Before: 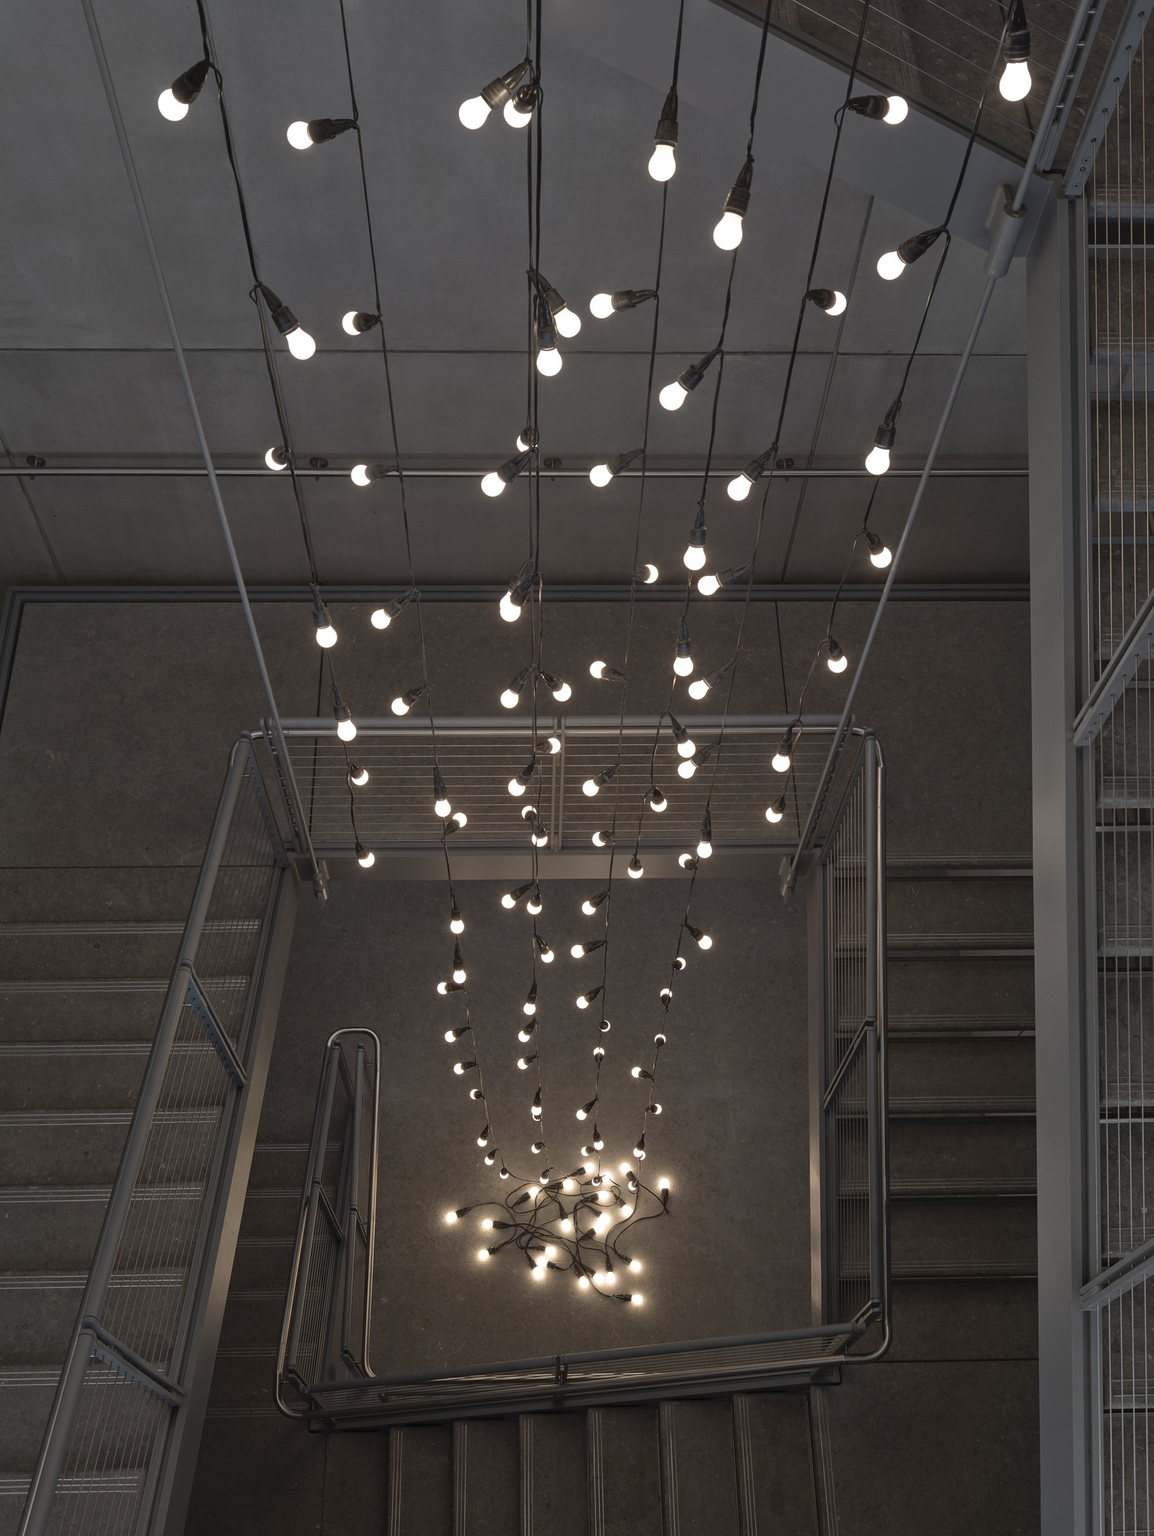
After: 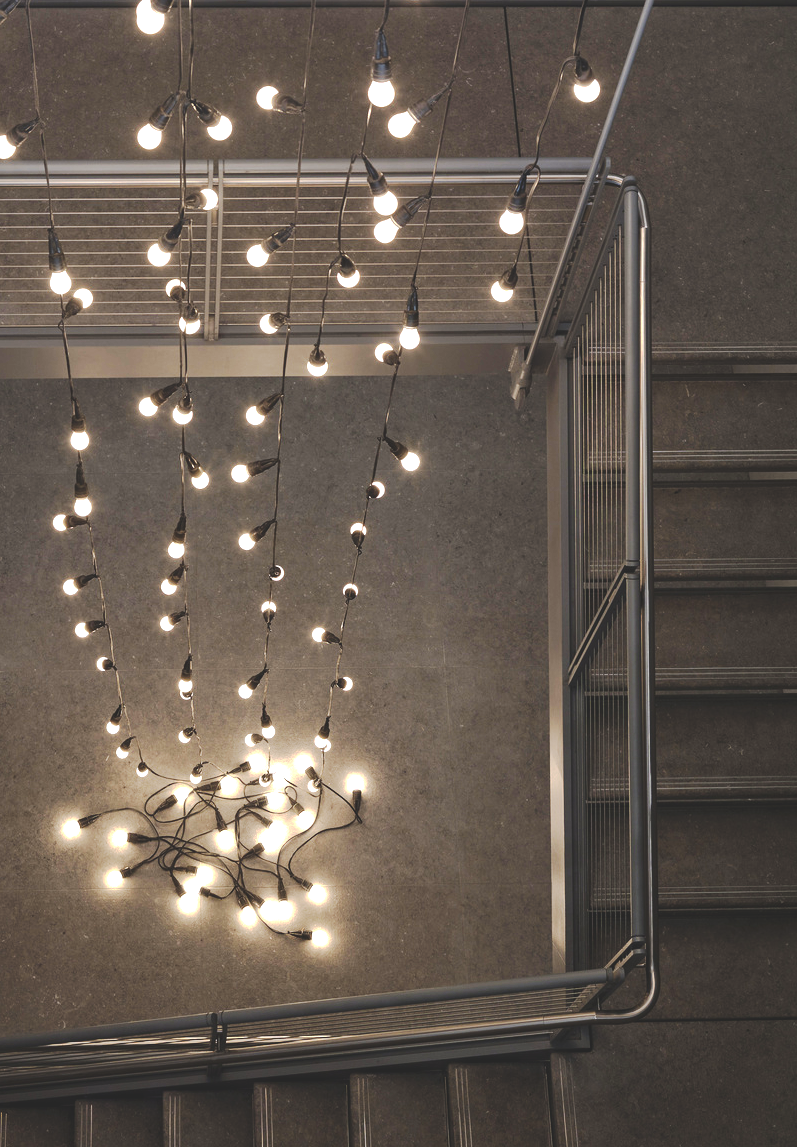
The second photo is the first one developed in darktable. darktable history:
crop: left 34.479%, top 38.822%, right 13.718%, bottom 5.172%
tone curve: curves: ch0 [(0, 0) (0.003, 0.15) (0.011, 0.151) (0.025, 0.15) (0.044, 0.15) (0.069, 0.151) (0.1, 0.153) (0.136, 0.16) (0.177, 0.183) (0.224, 0.21) (0.277, 0.253) (0.335, 0.309) (0.399, 0.389) (0.468, 0.479) (0.543, 0.58) (0.623, 0.677) (0.709, 0.747) (0.801, 0.808) (0.898, 0.87) (1, 1)], preserve colors none
exposure: black level correction 0, exposure 1.2 EV, compensate exposure bias true, compensate highlight preservation false
